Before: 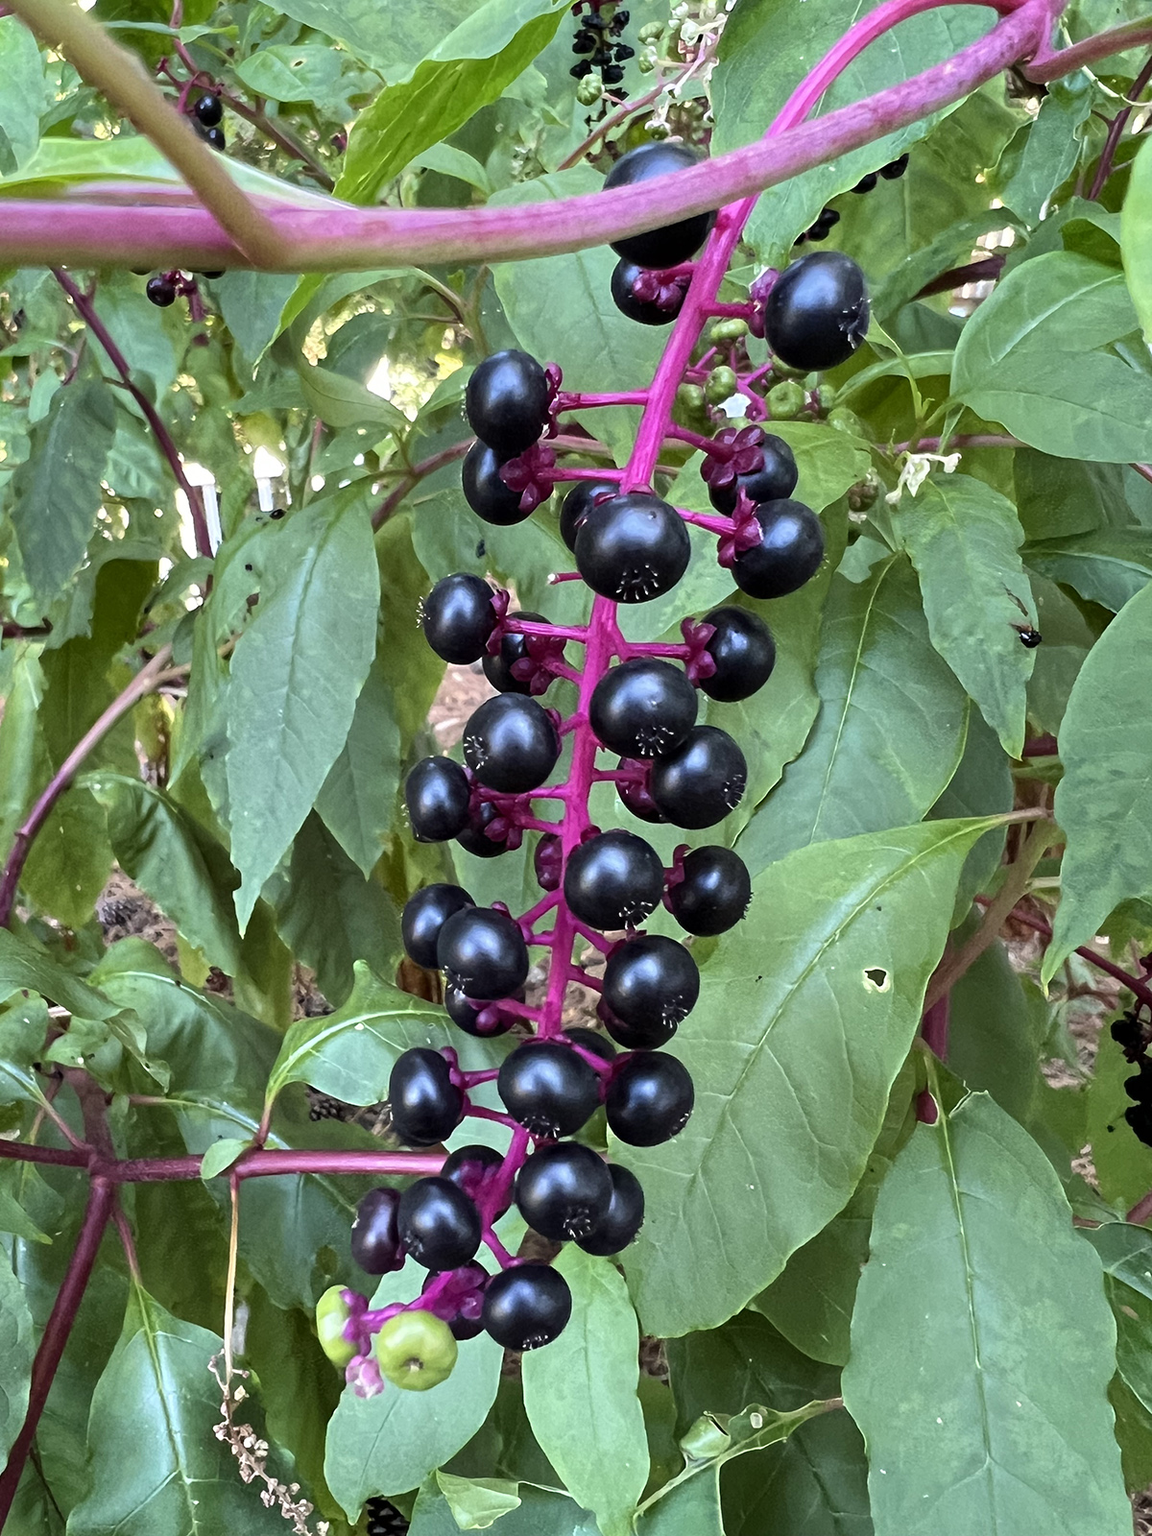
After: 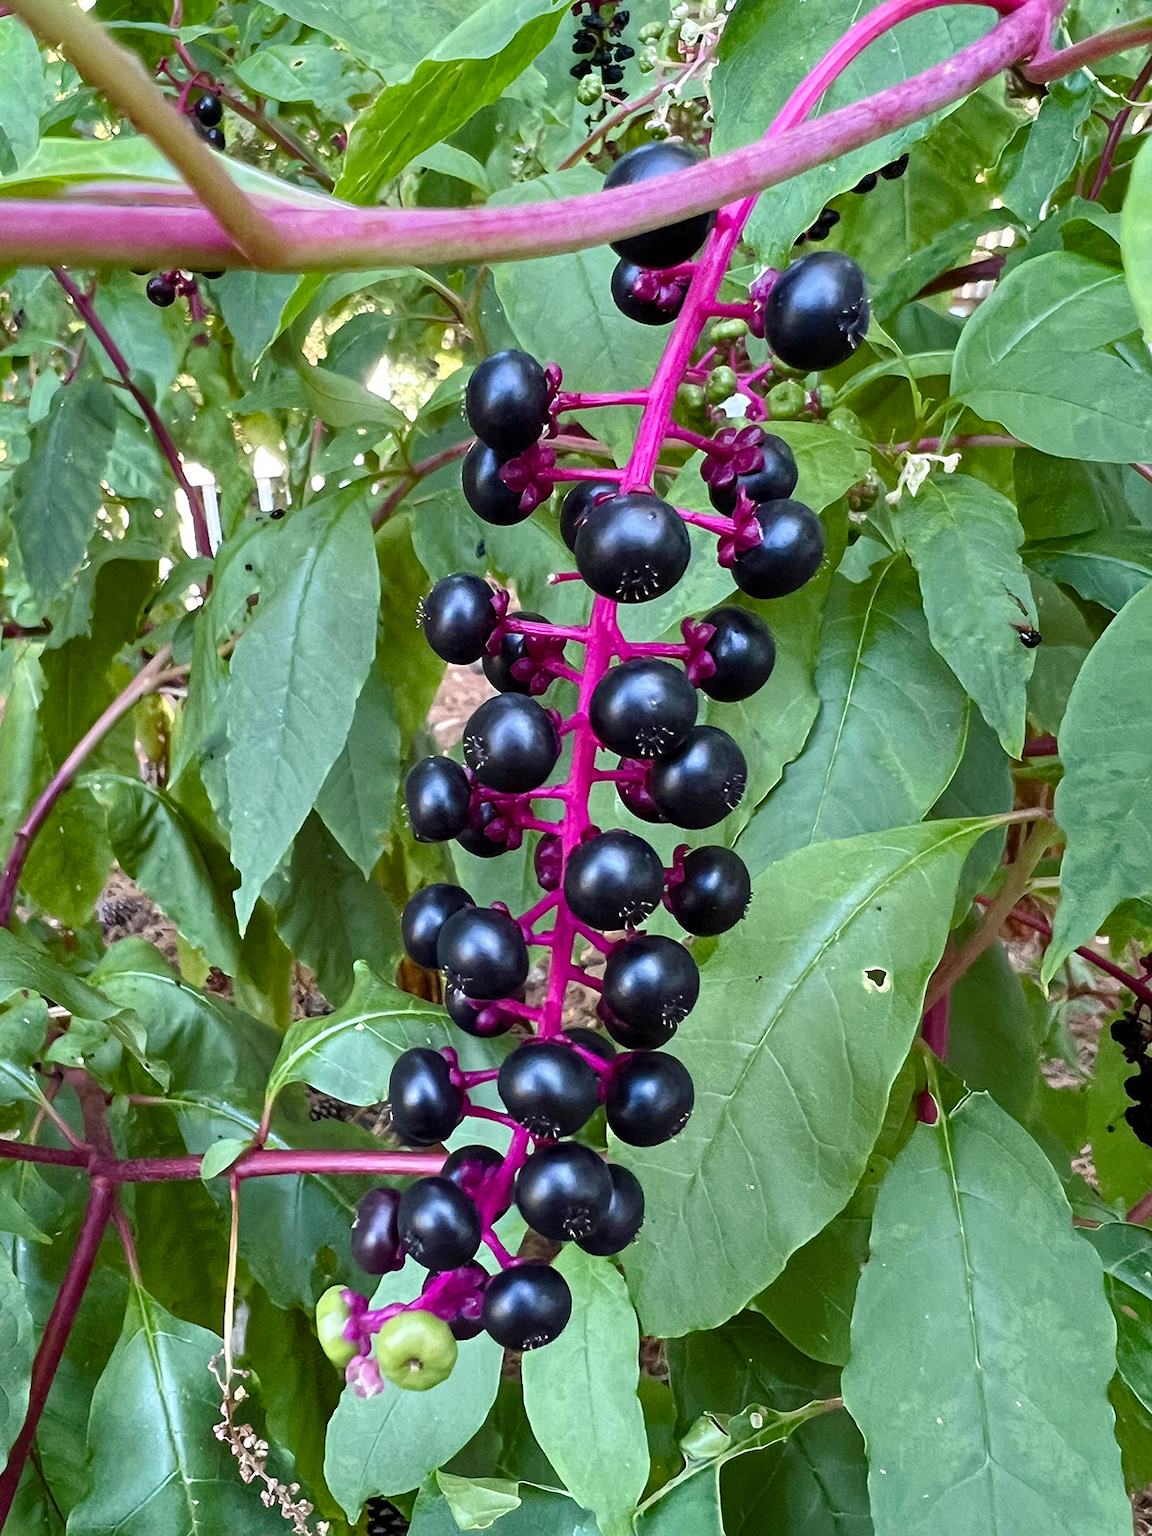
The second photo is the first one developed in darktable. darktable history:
color balance rgb: power › hue 328.74°, linear chroma grading › shadows 16.251%, perceptual saturation grading › global saturation 0.079%, perceptual saturation grading › highlights -15.413%, perceptual saturation grading › shadows 24.818%
